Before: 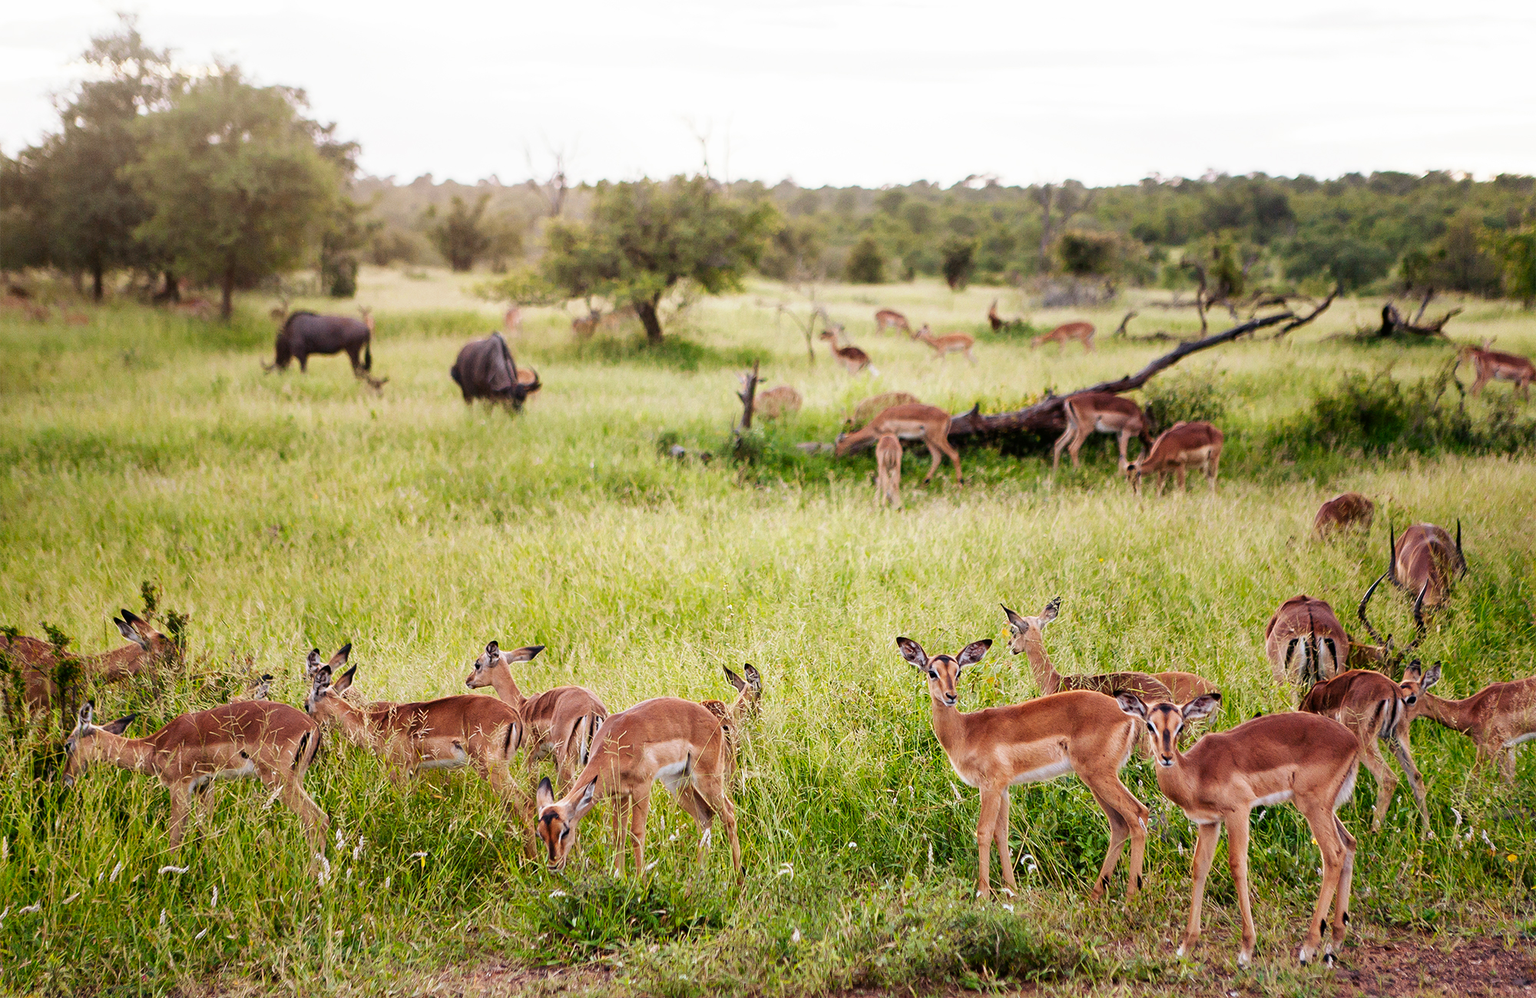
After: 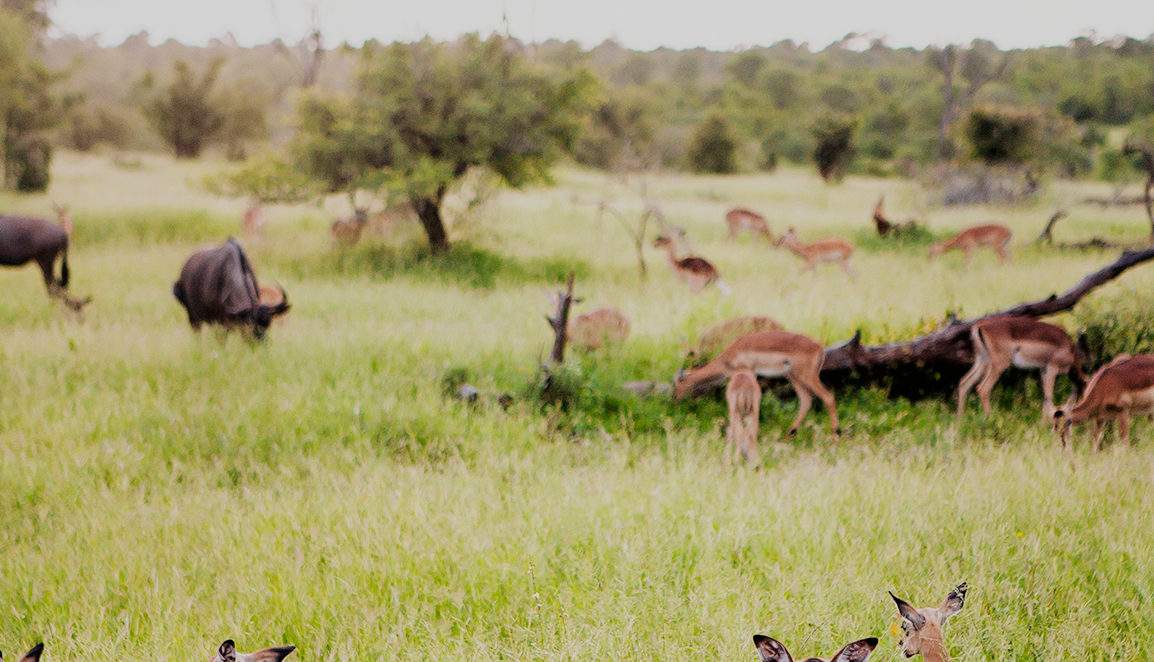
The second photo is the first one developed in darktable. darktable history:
filmic rgb: black relative exposure -7.65 EV, white relative exposure 4.56 EV, hardness 3.61
crop: left 20.717%, top 15.076%, right 21.546%, bottom 33.934%
